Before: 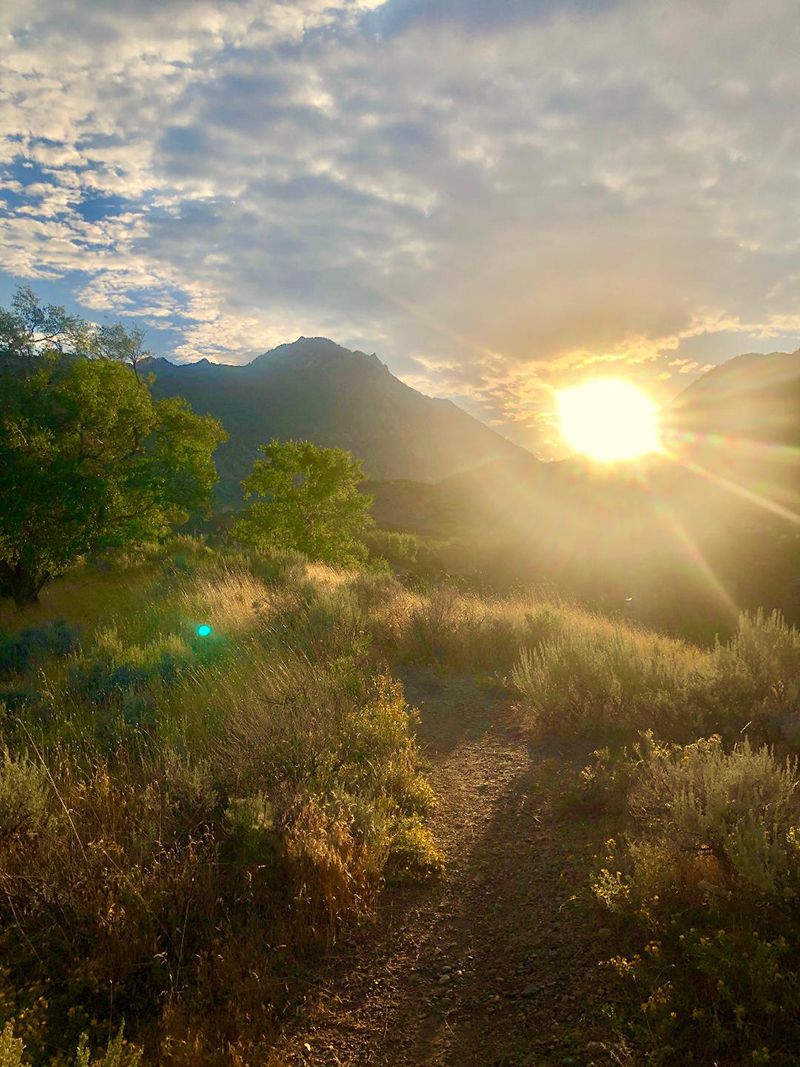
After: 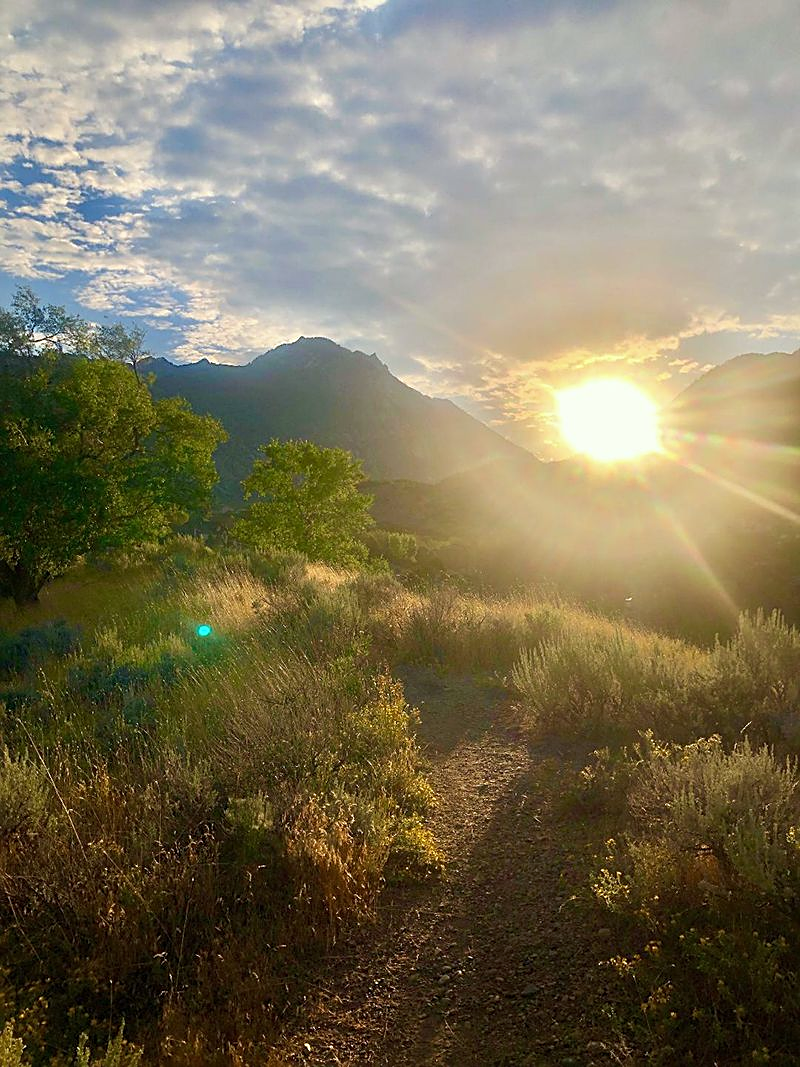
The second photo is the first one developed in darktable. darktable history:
sharpen: on, module defaults
white balance: red 0.976, blue 1.04
